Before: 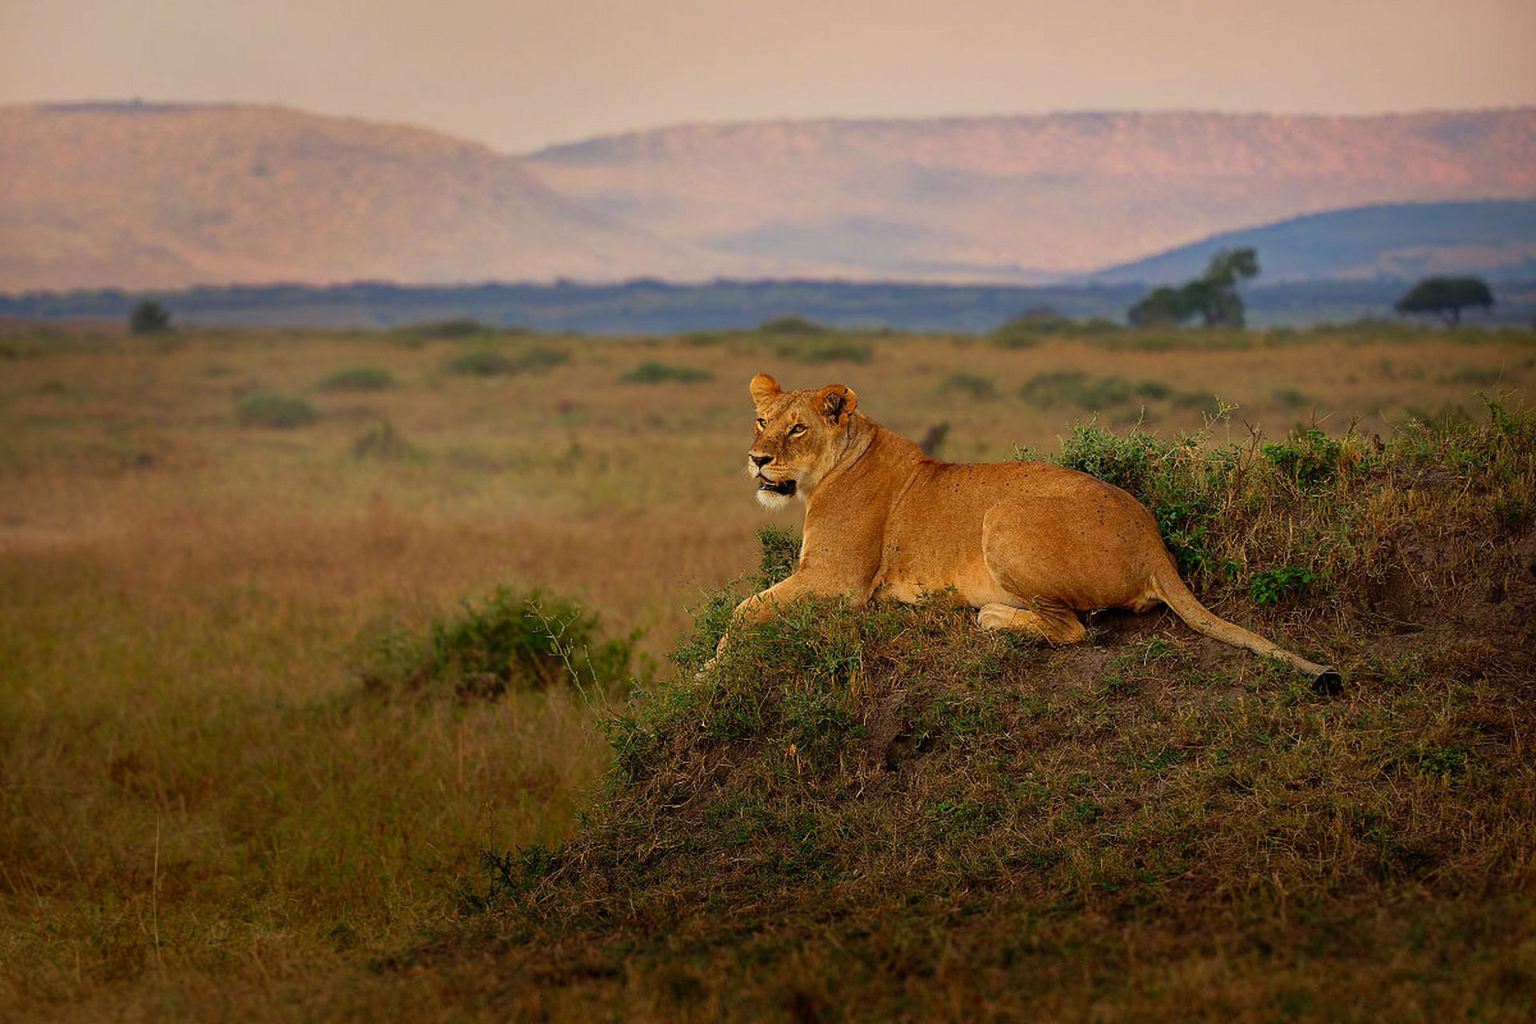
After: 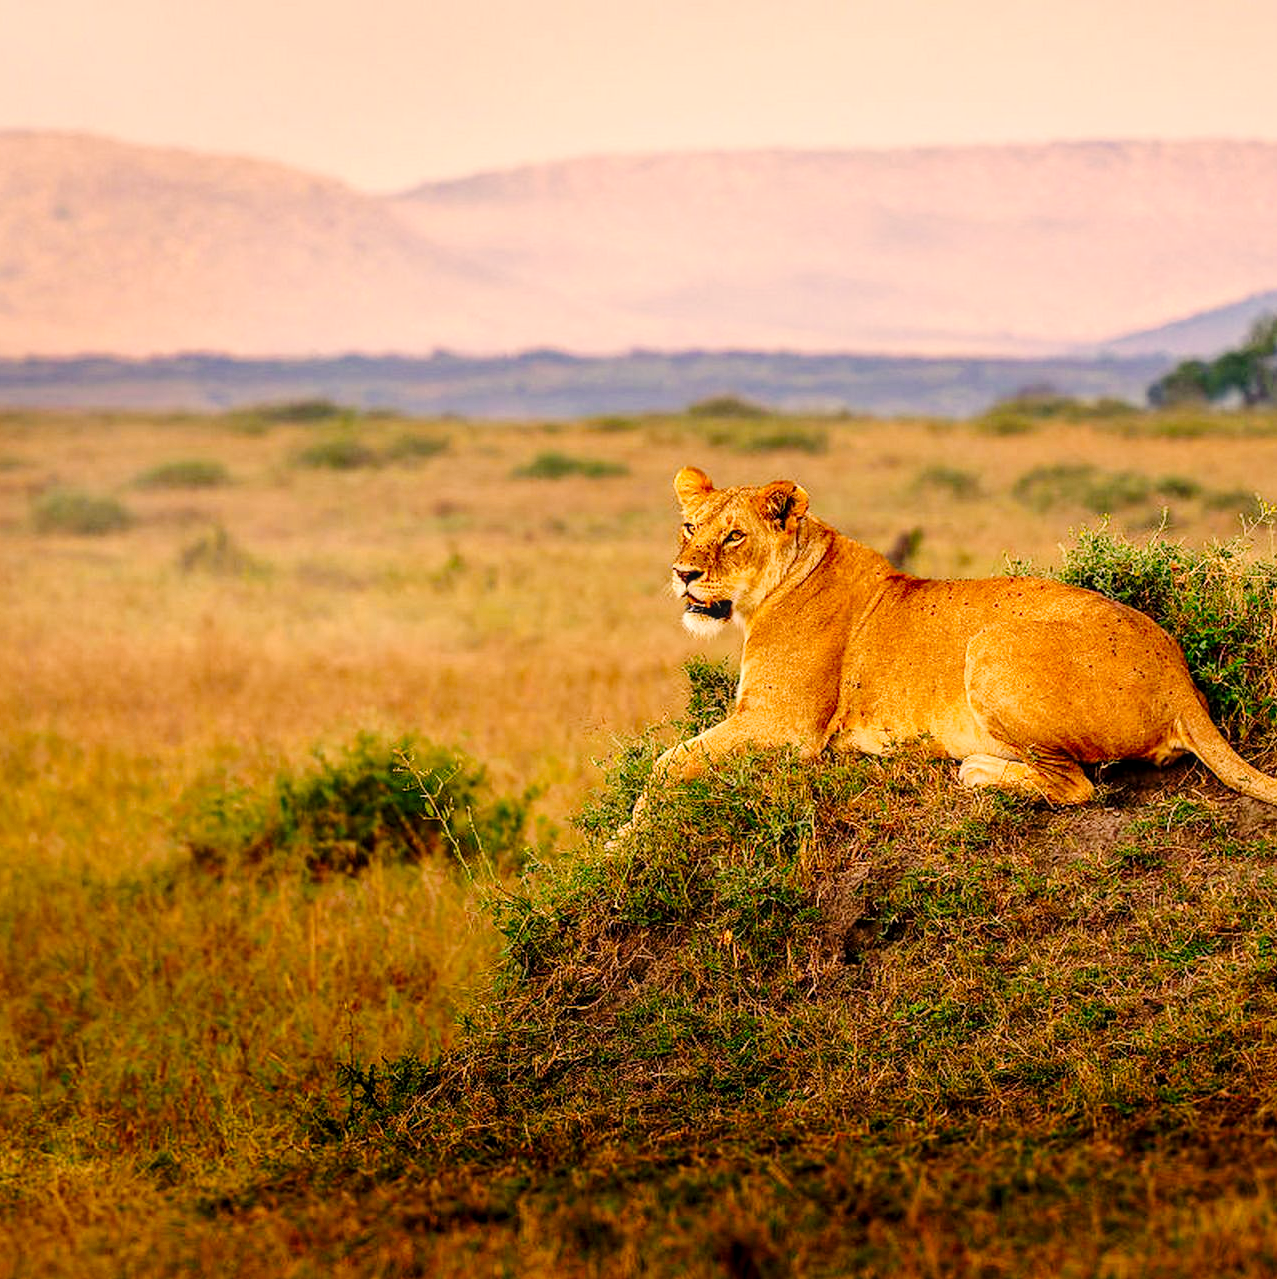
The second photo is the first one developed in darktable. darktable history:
color correction: highlights a* 11.96, highlights b* 11.83
crop and rotate: left 13.715%, right 19.742%
shadows and highlights: shadows 24.94, highlights -24.36
local contrast: on, module defaults
exposure: exposure 1.062 EV, compensate exposure bias true, compensate highlight preservation false
tone curve: curves: ch0 [(0, 0) (0.049, 0.01) (0.154, 0.081) (0.491, 0.56) (0.739, 0.794) (0.992, 0.937)]; ch1 [(0, 0) (0.172, 0.123) (0.317, 0.272) (0.401, 0.422) (0.499, 0.497) (0.531, 0.54) (0.615, 0.603) (0.741, 0.783) (1, 1)]; ch2 [(0, 0) (0.411, 0.424) (0.462, 0.464) (0.502, 0.489) (0.544, 0.551) (0.686, 0.638) (1, 1)], preserve colors none
